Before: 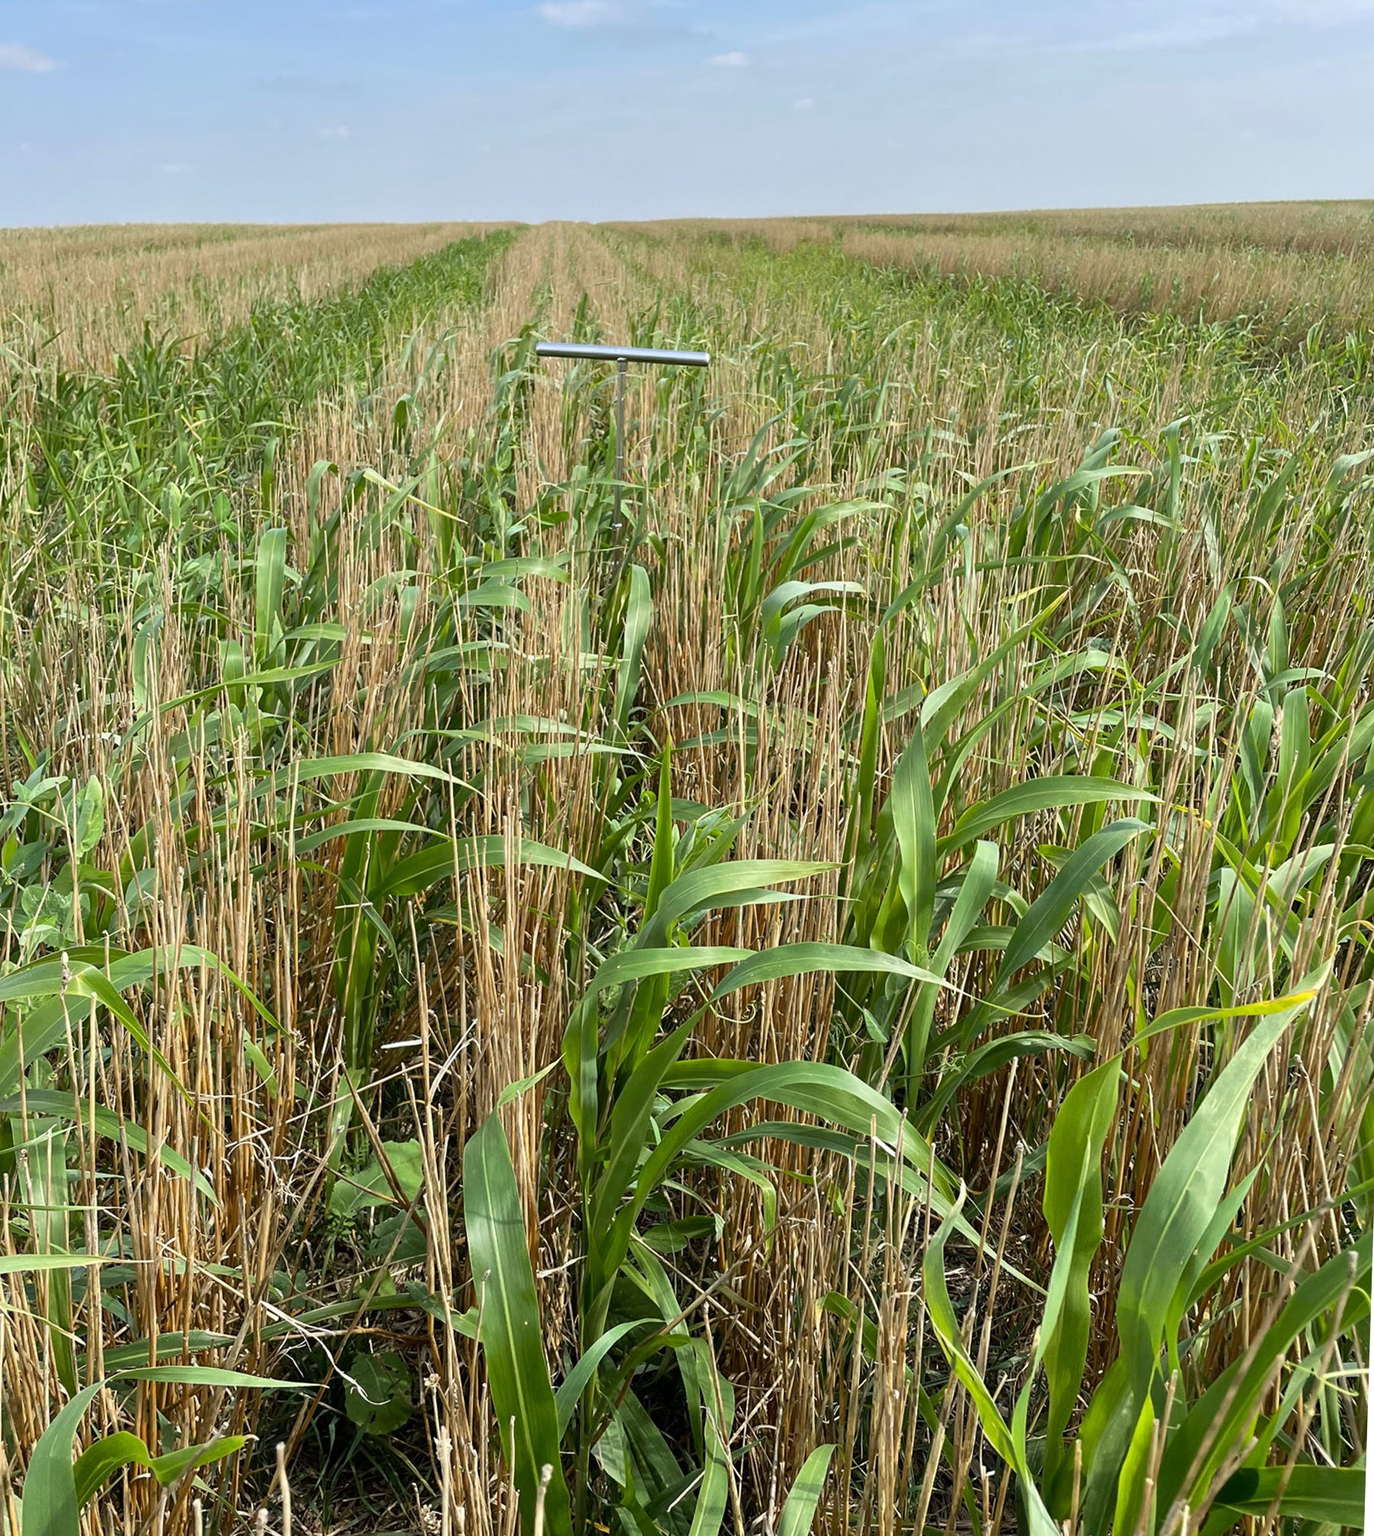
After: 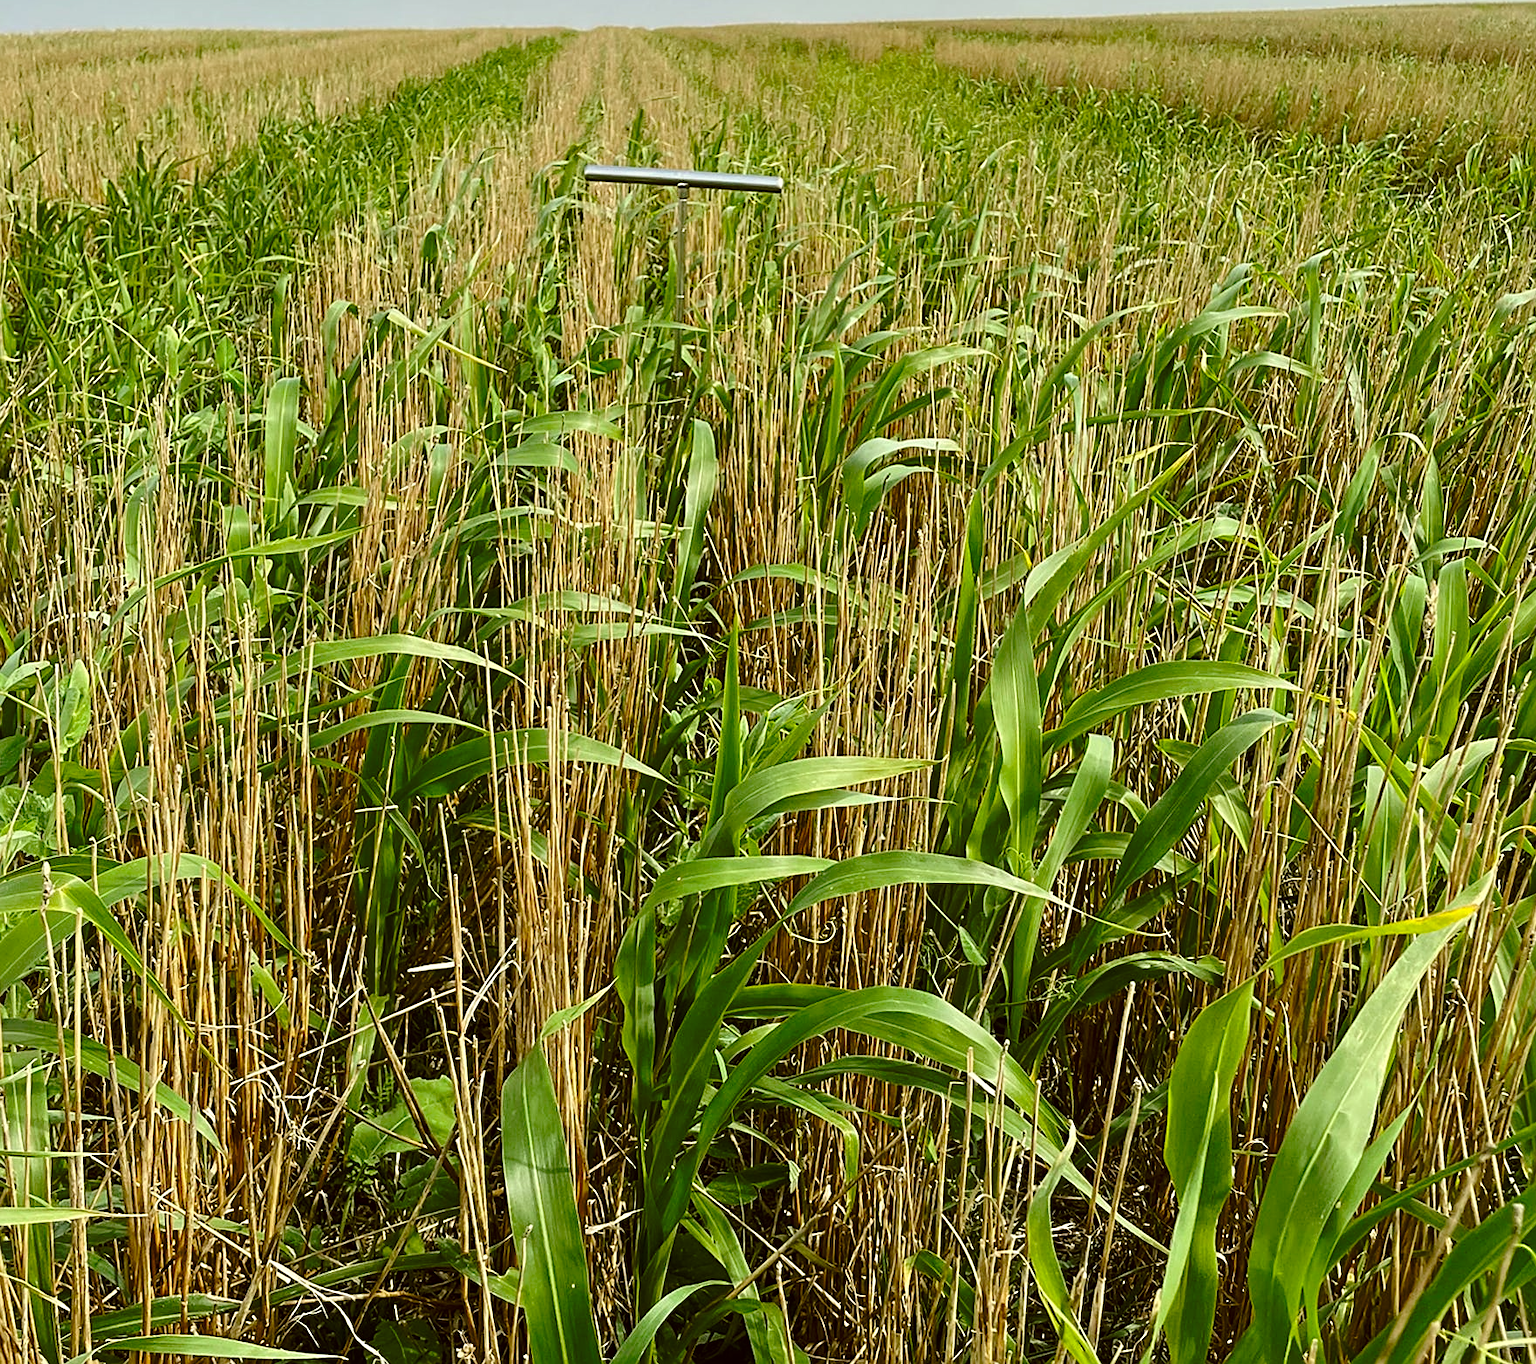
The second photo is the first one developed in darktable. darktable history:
color correction: highlights a* -1.62, highlights b* 10.09, shadows a* 0.241, shadows b* 18.84
crop and rotate: left 1.824%, top 12.893%, right 0.313%, bottom 9.348%
base curve: curves: ch0 [(0, 0) (0.073, 0.04) (0.157, 0.139) (0.492, 0.492) (0.758, 0.758) (1, 1)], preserve colors none
sharpen: on, module defaults
